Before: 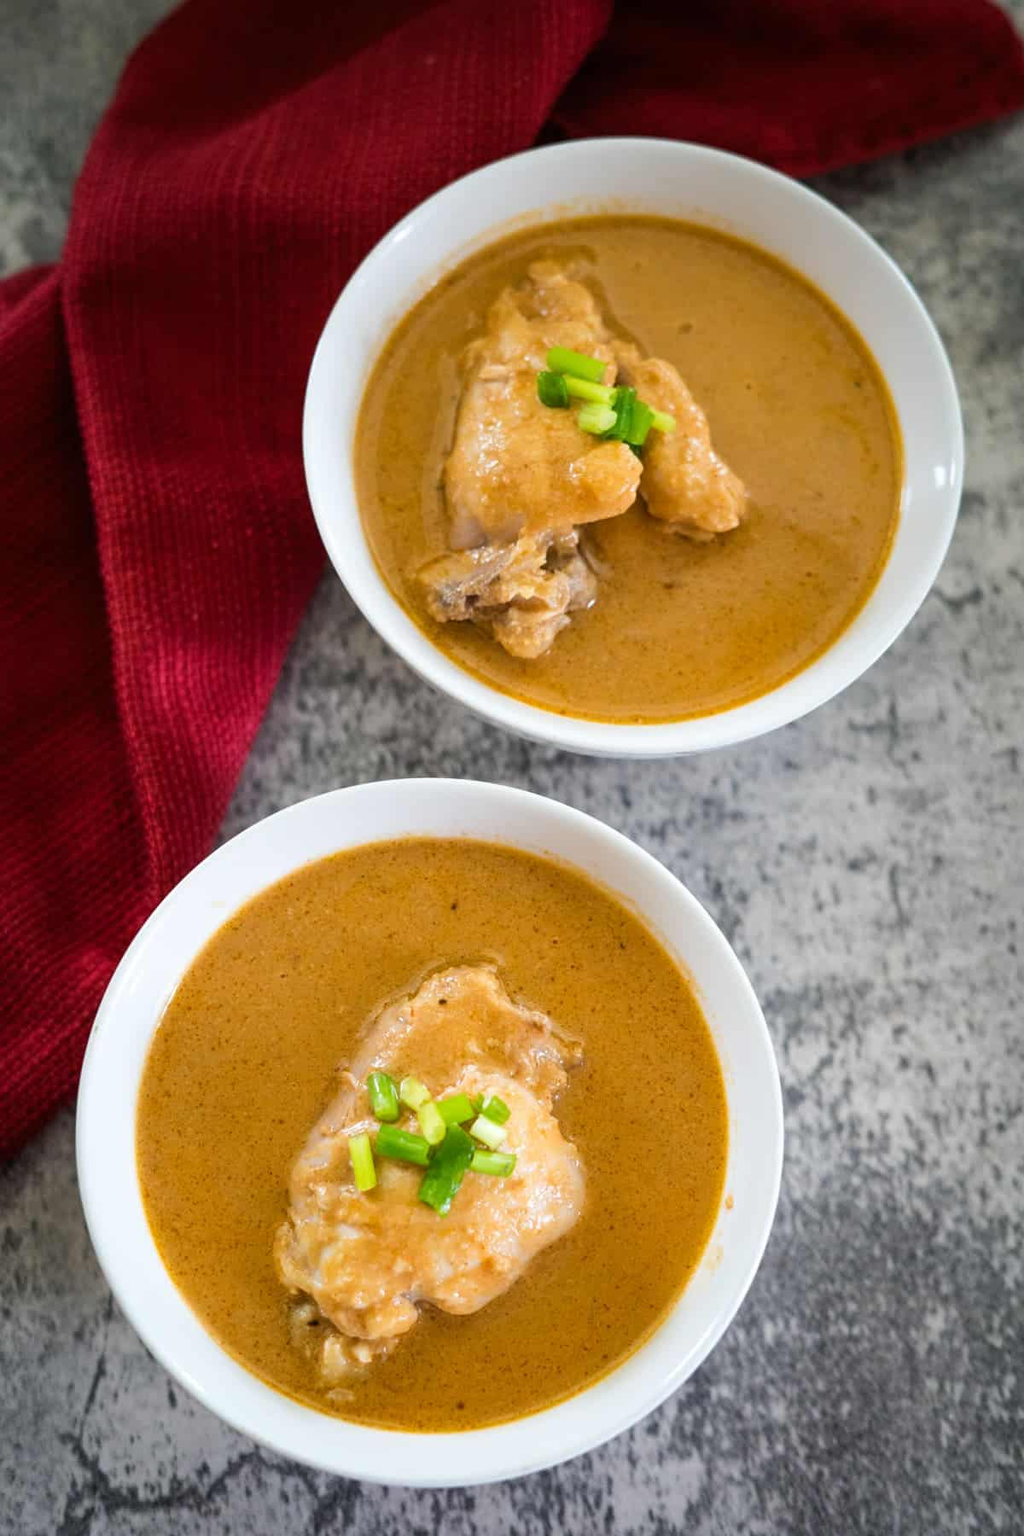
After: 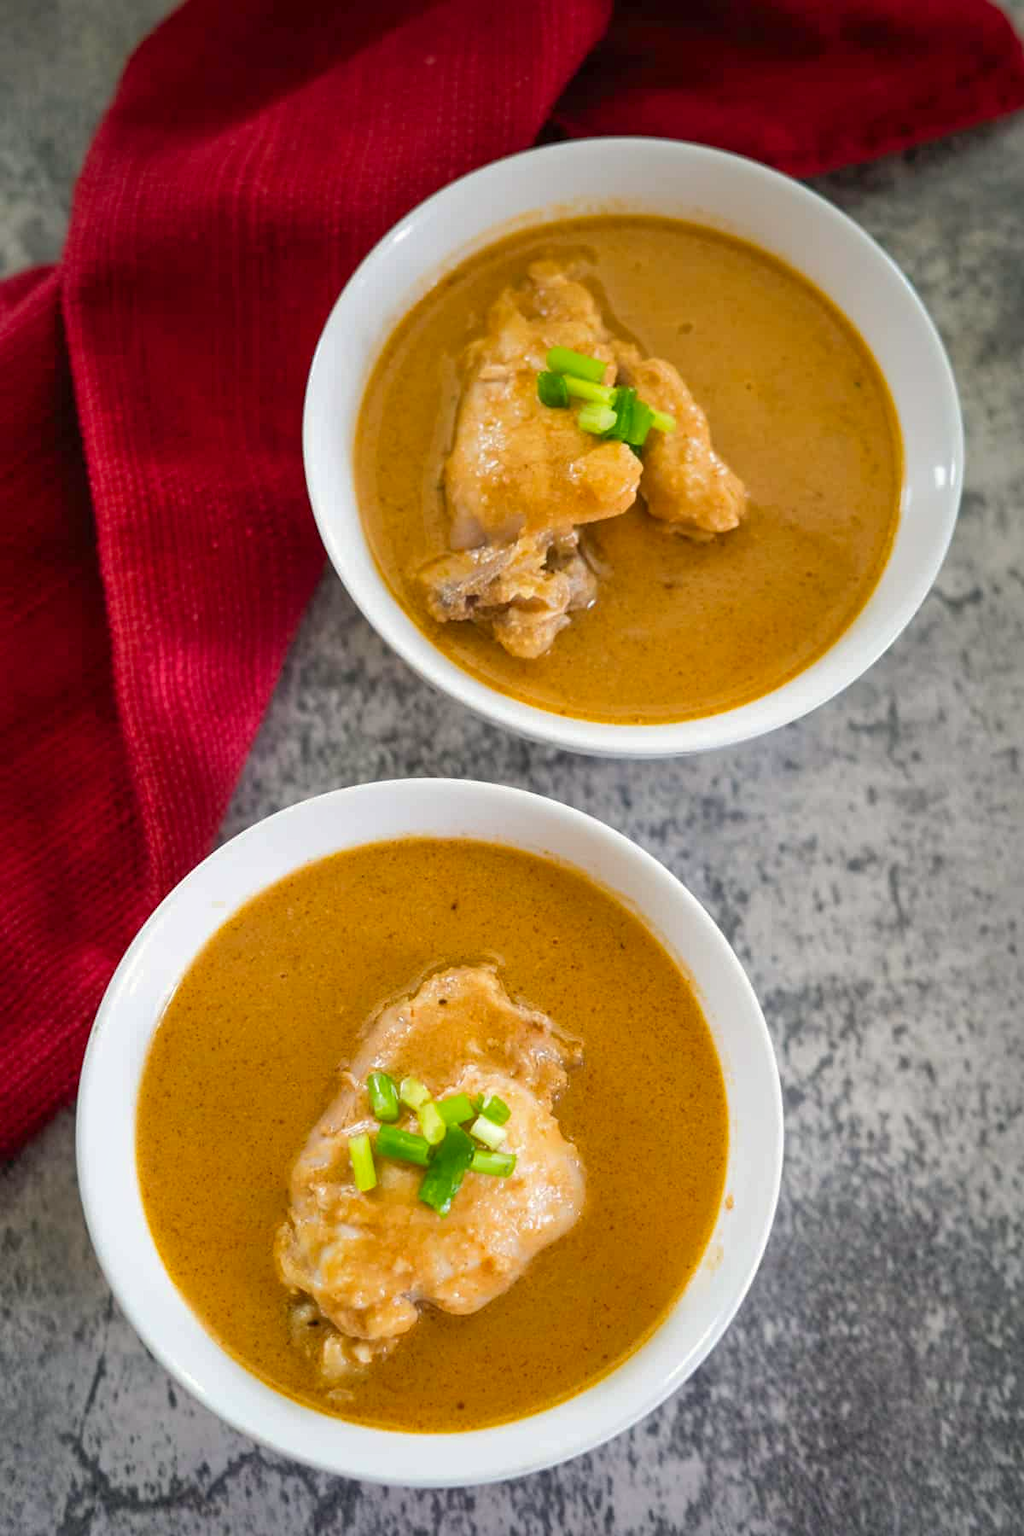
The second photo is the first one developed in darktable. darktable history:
shadows and highlights: highlights color adjustment 31.66%
color correction: highlights a* 0.822, highlights b* 2.75, saturation 1.08
